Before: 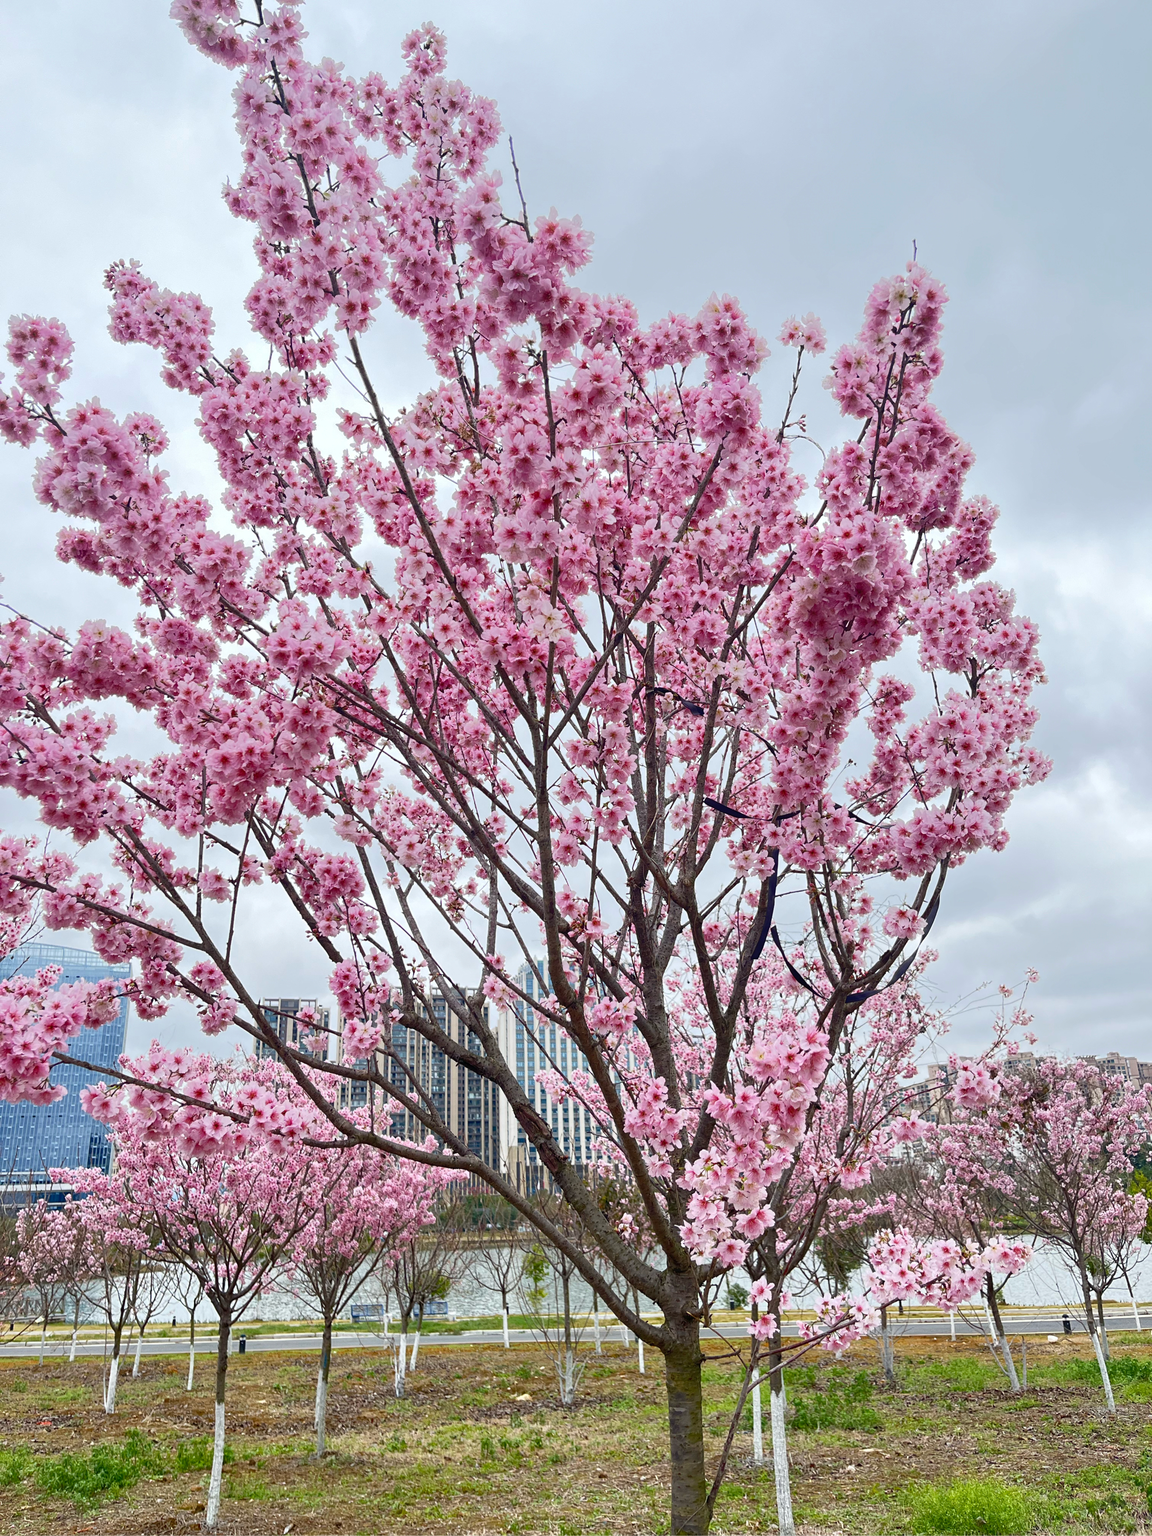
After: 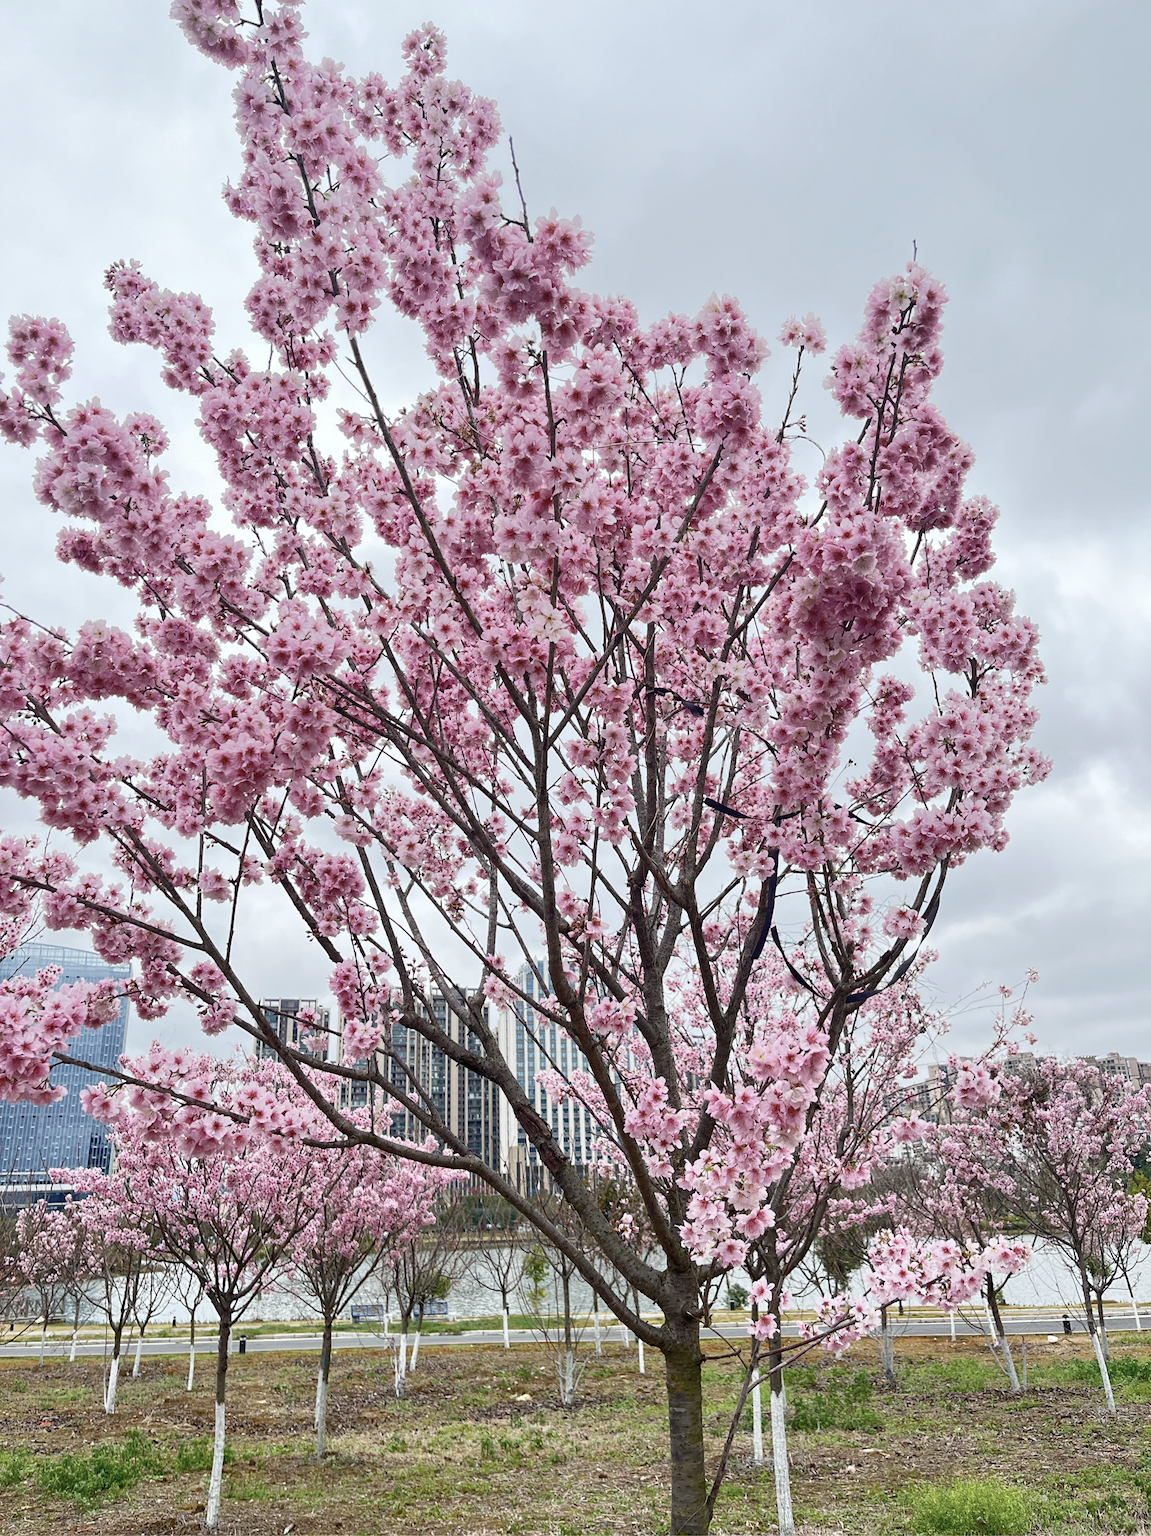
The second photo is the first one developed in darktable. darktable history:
contrast brightness saturation: contrast 0.1, saturation -0.283
